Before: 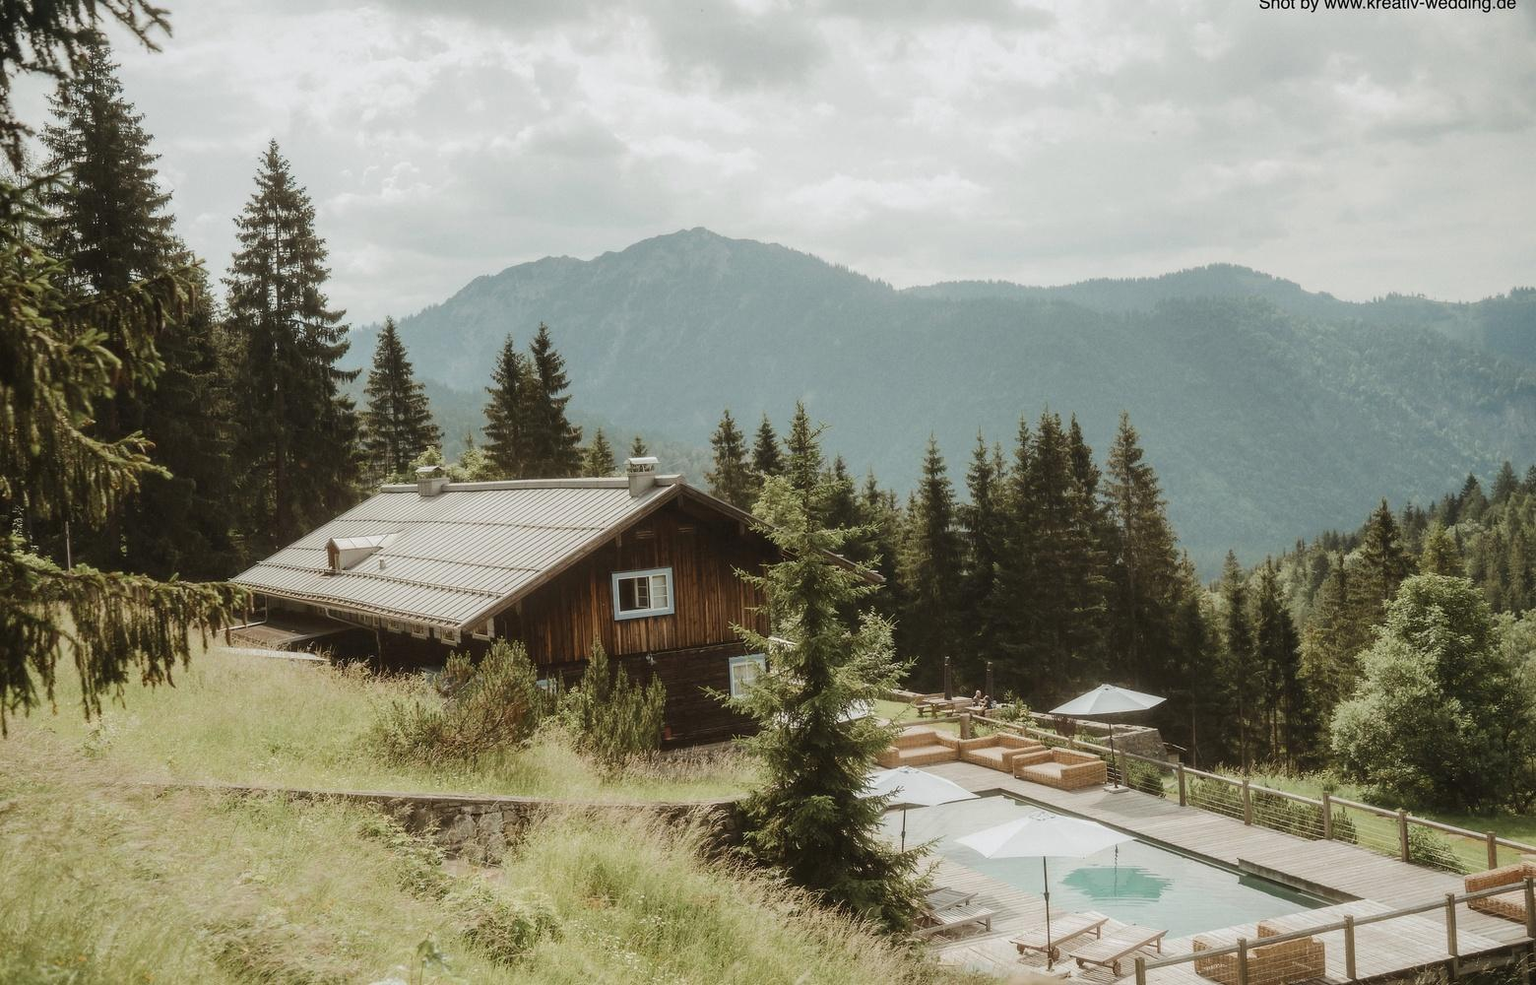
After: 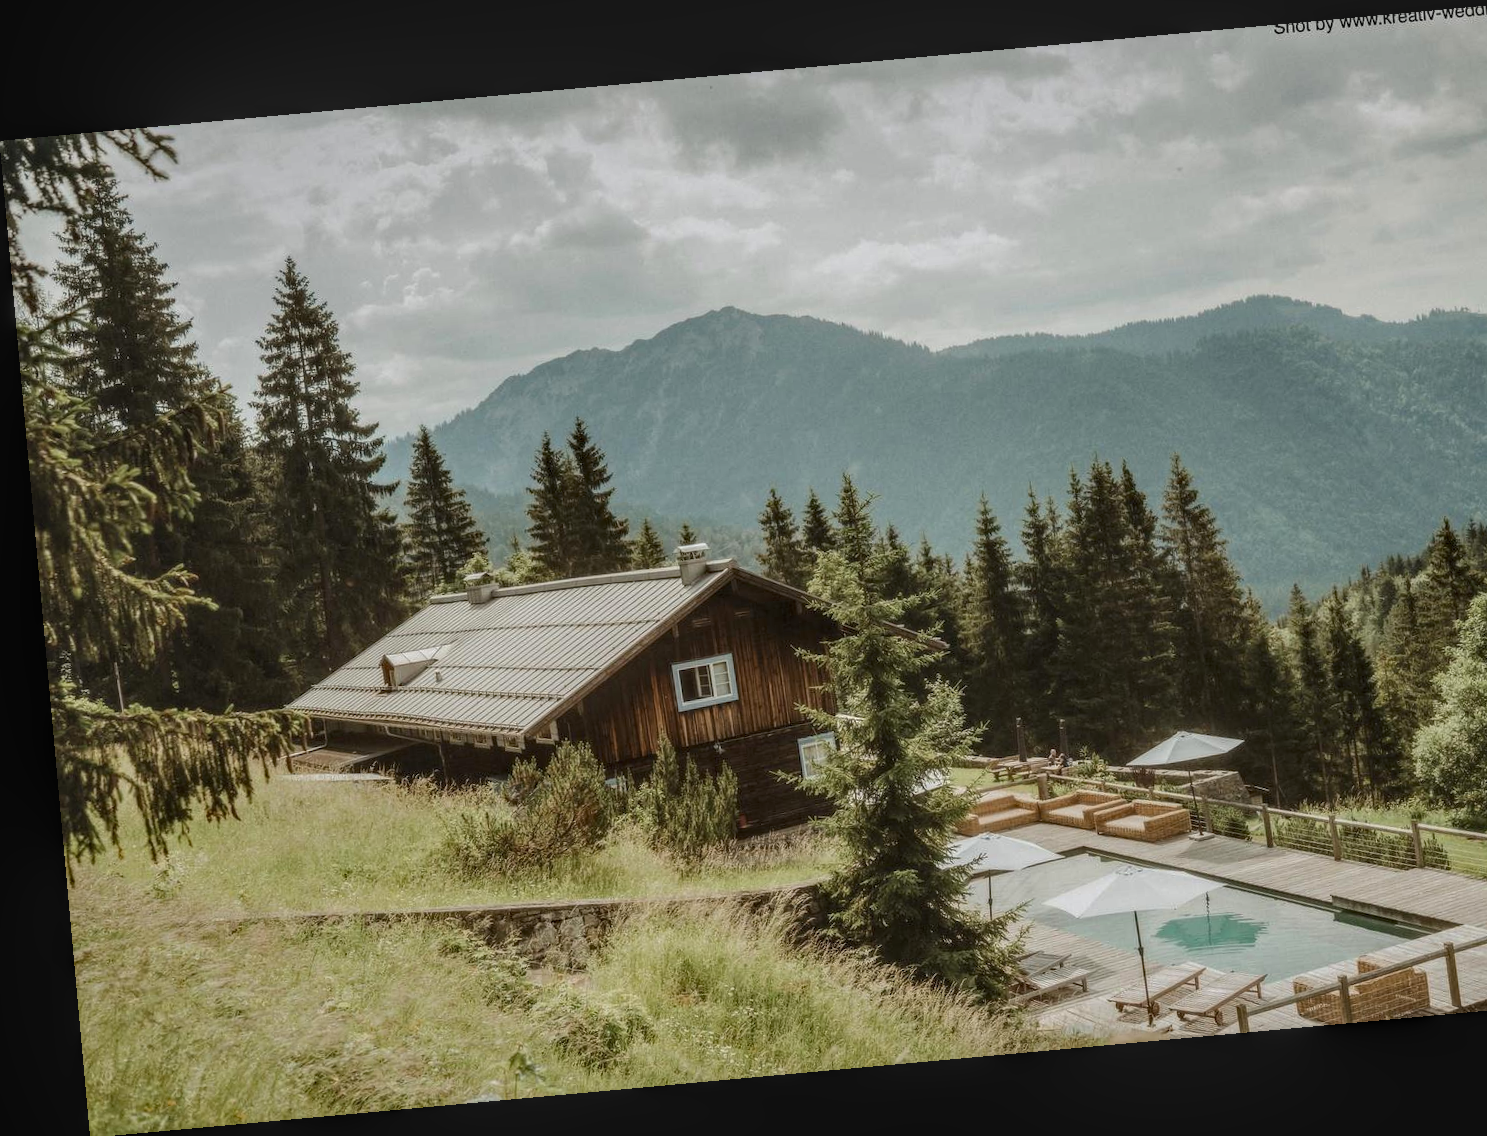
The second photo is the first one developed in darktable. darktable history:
crop: right 9.509%, bottom 0.031%
haze removal: compatibility mode true, adaptive false
rotate and perspective: rotation -5.2°, automatic cropping off
local contrast: highlights 0%, shadows 0%, detail 133%
